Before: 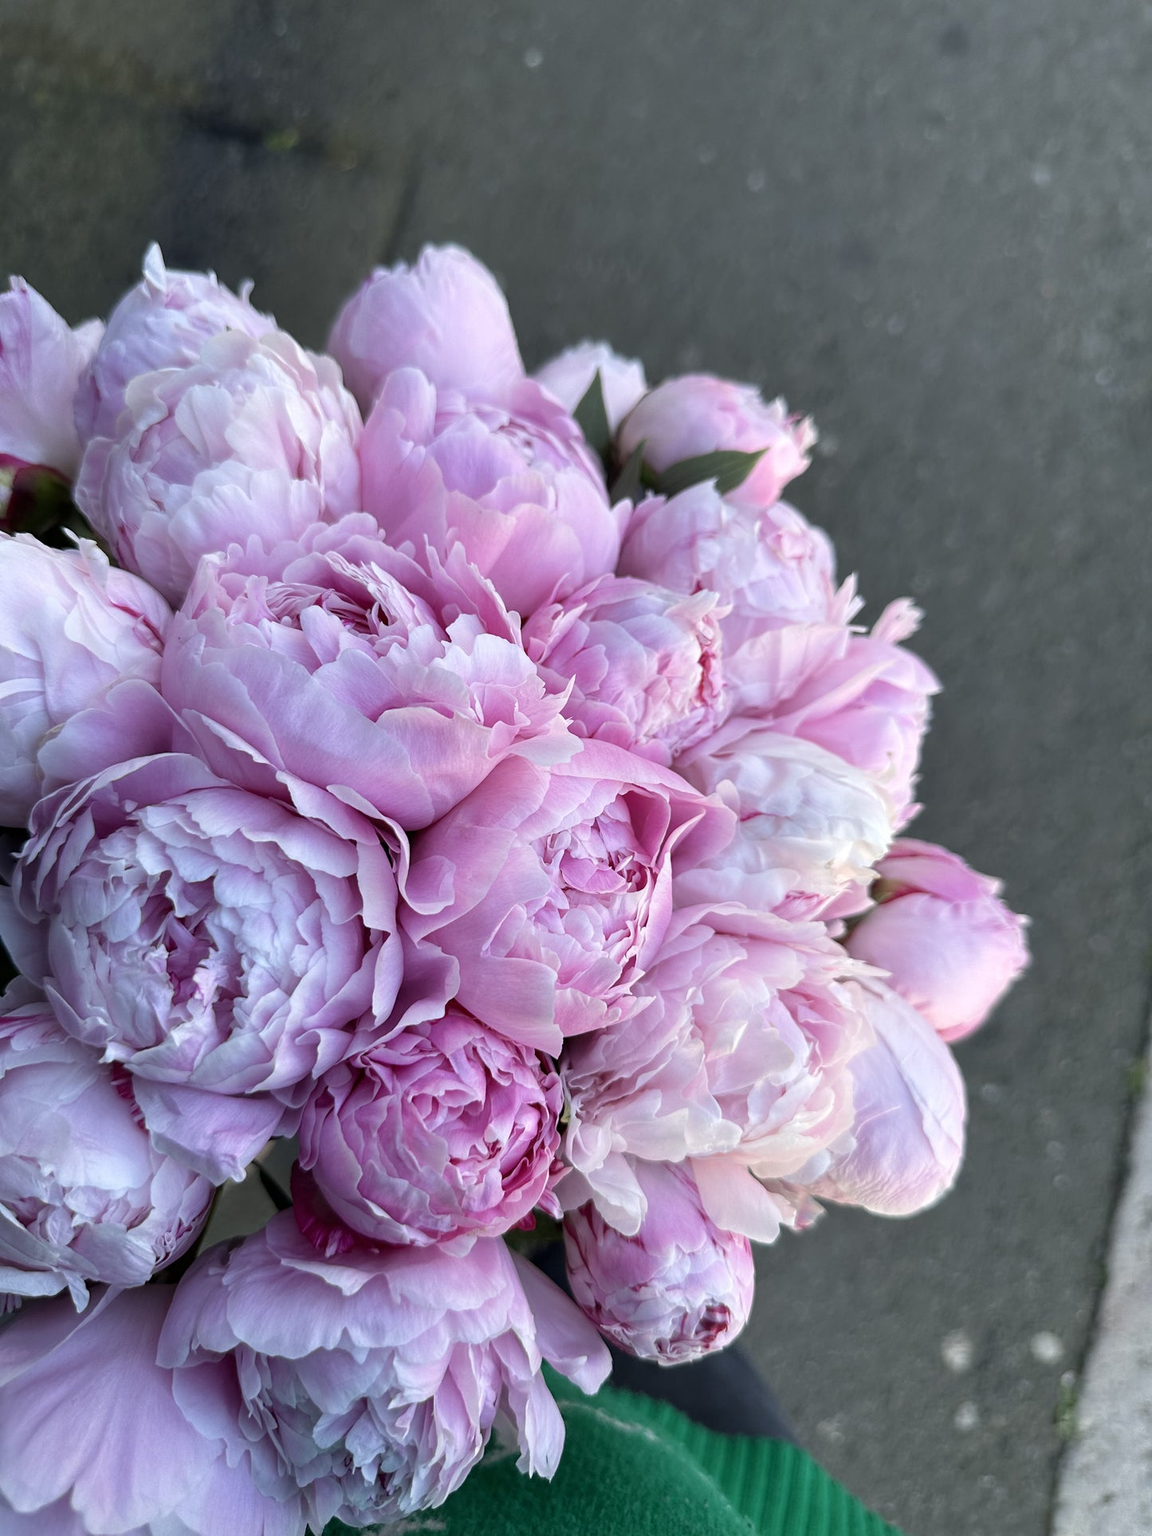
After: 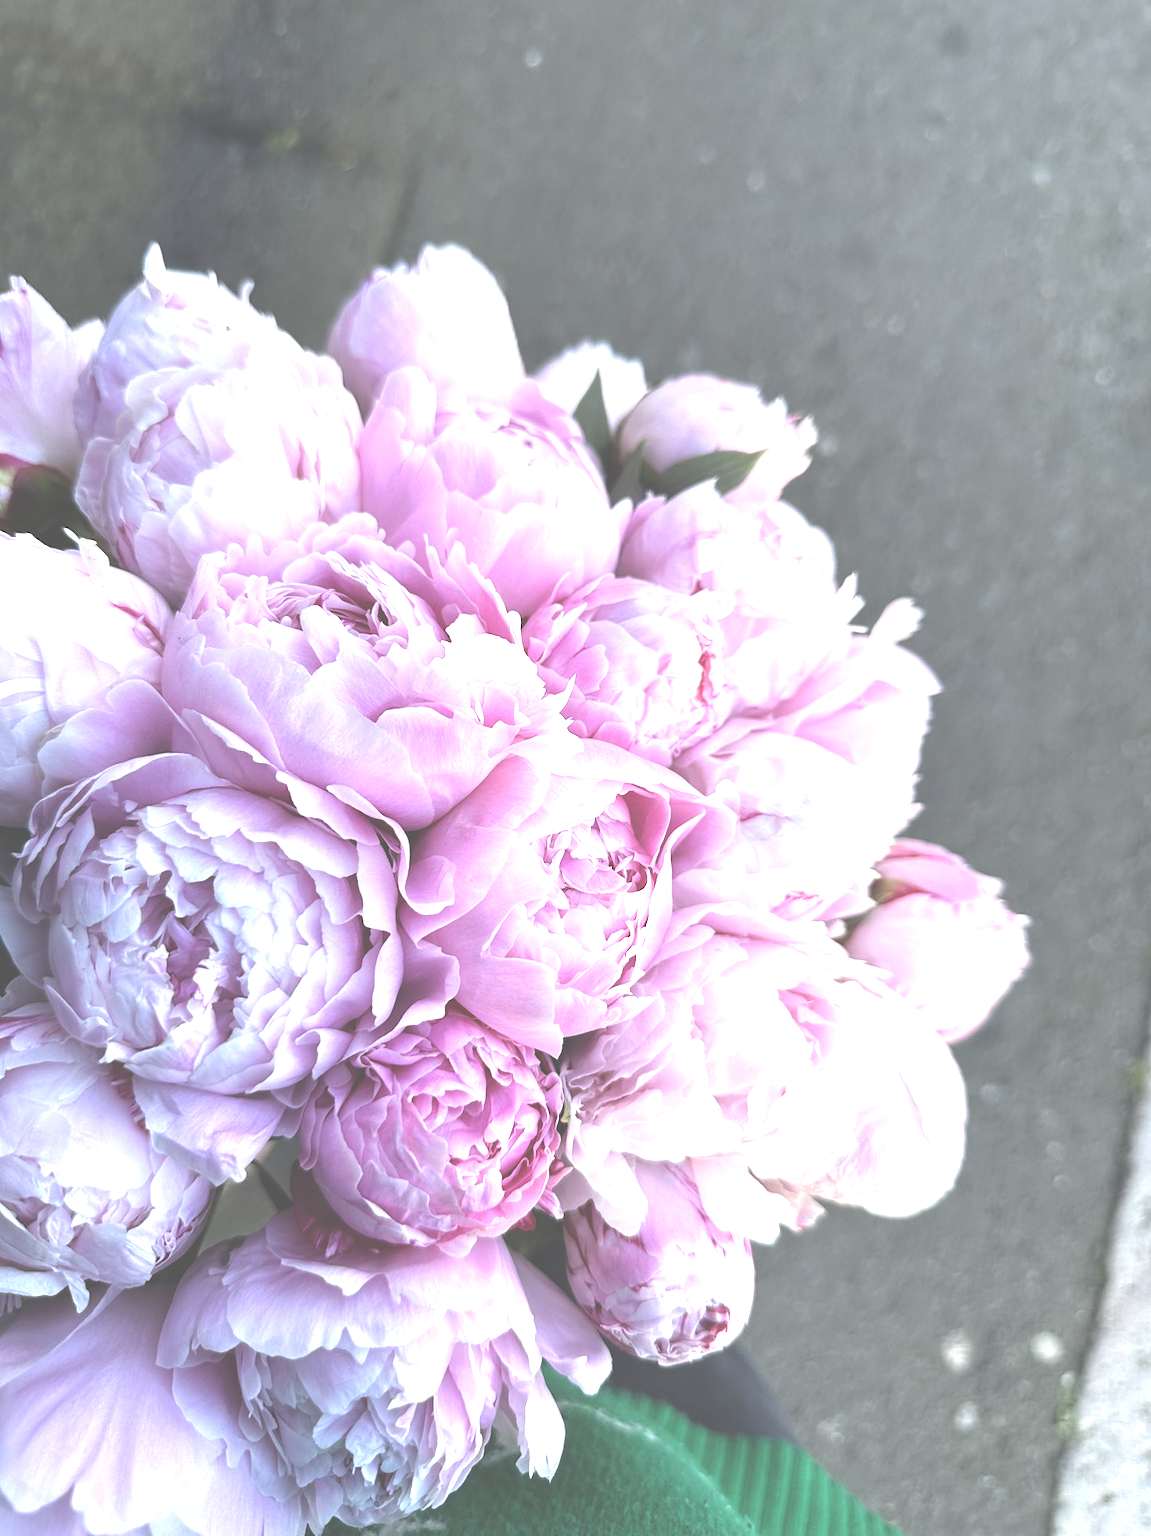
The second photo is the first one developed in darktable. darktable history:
tone equalizer: -8 EV -0.392 EV, -7 EV -0.384 EV, -6 EV -0.308 EV, -5 EV -0.255 EV, -3 EV 0.205 EV, -2 EV 0.314 EV, -1 EV 0.406 EV, +0 EV 0.403 EV, edges refinement/feathering 500, mask exposure compensation -1.57 EV, preserve details no
color balance rgb: perceptual saturation grading › global saturation 0.005%, perceptual brilliance grading › global brilliance 4.537%, global vibrance 14.196%
exposure: black level correction -0.071, exposure 0.501 EV, compensate highlight preservation false
